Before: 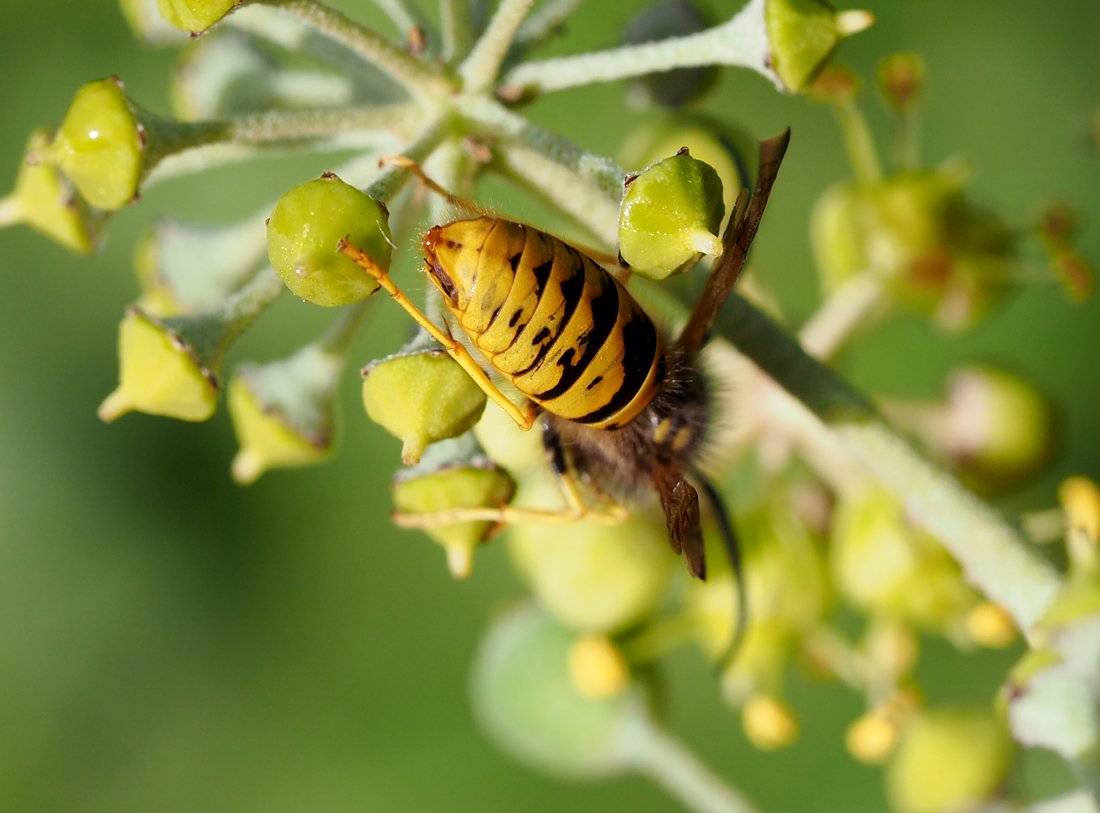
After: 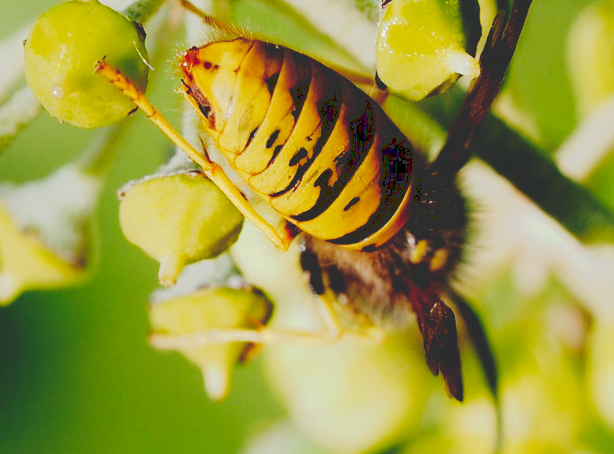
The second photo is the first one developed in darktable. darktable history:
tone curve: curves: ch0 [(0, 0) (0.003, 0.185) (0.011, 0.185) (0.025, 0.187) (0.044, 0.185) (0.069, 0.185) (0.1, 0.18) (0.136, 0.18) (0.177, 0.179) (0.224, 0.202) (0.277, 0.252) (0.335, 0.343) (0.399, 0.452) (0.468, 0.553) (0.543, 0.643) (0.623, 0.717) (0.709, 0.778) (0.801, 0.82) (0.898, 0.856) (1, 1)], preserve colors none
crop and rotate: left 22.13%, top 22.054%, right 22.026%, bottom 22.102%
